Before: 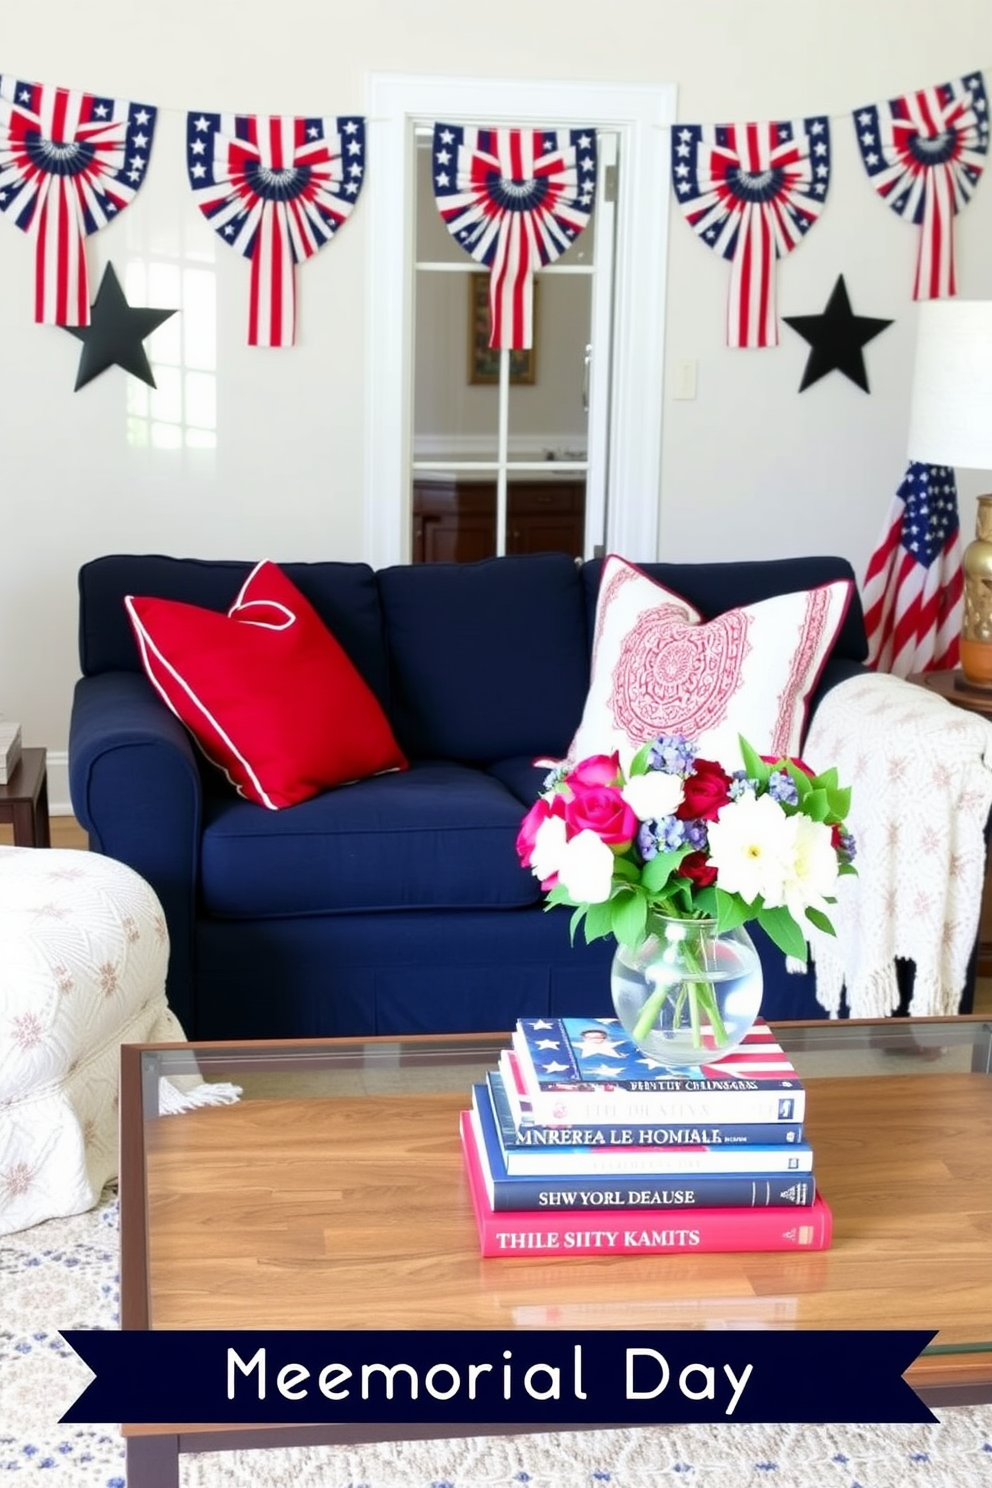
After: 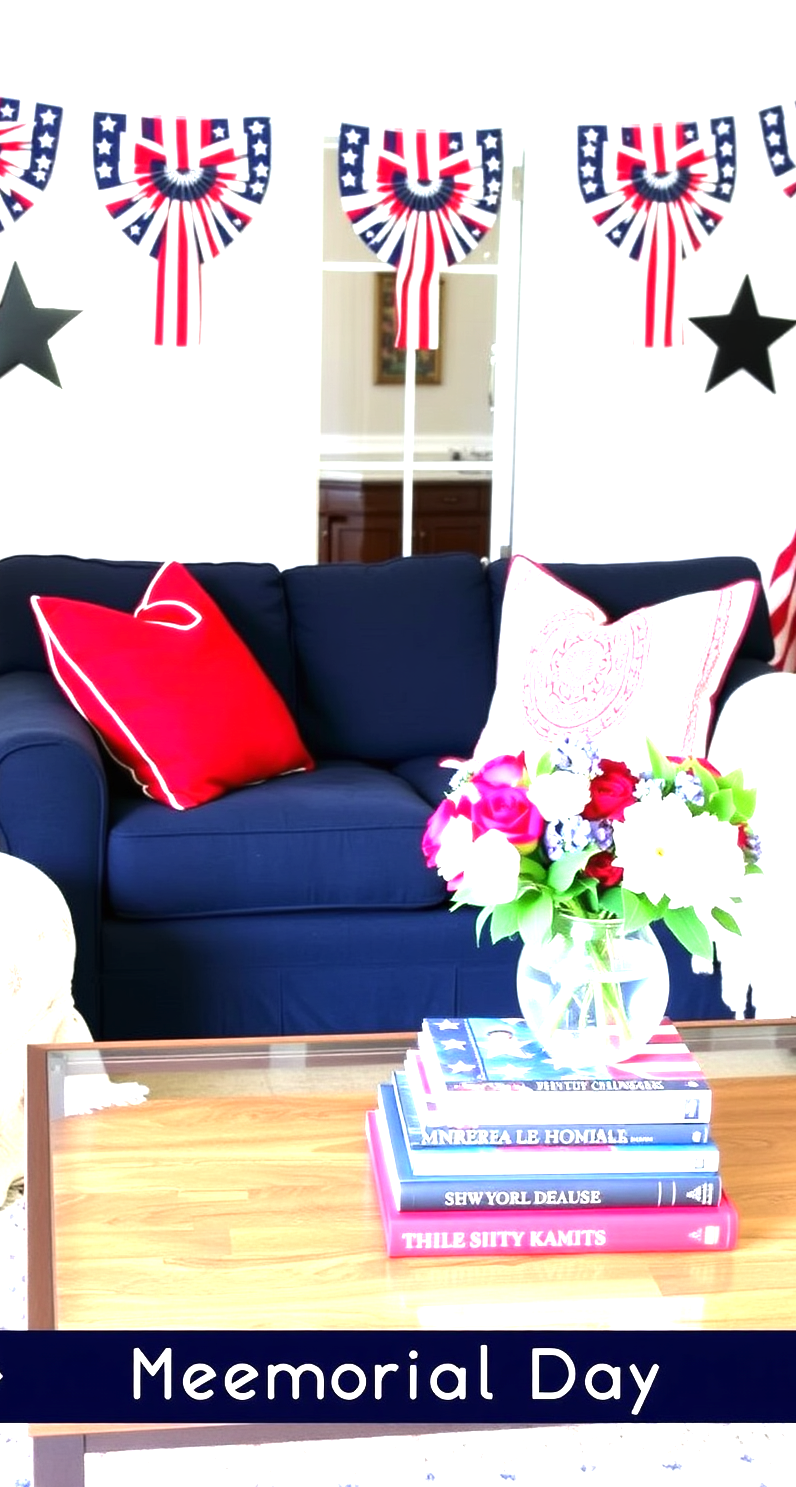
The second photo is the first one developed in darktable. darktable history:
exposure: black level correction 0, exposure 1 EV, compensate highlight preservation false
crop and rotate: left 9.541%, right 10.125%
tone equalizer: -8 EV -0.428 EV, -7 EV -0.406 EV, -6 EV -0.352 EV, -5 EV -0.21 EV, -3 EV 0.201 EV, -2 EV 0.346 EV, -1 EV 0.396 EV, +0 EV 0.394 EV, edges refinement/feathering 500, mask exposure compensation -1.57 EV, preserve details guided filter
